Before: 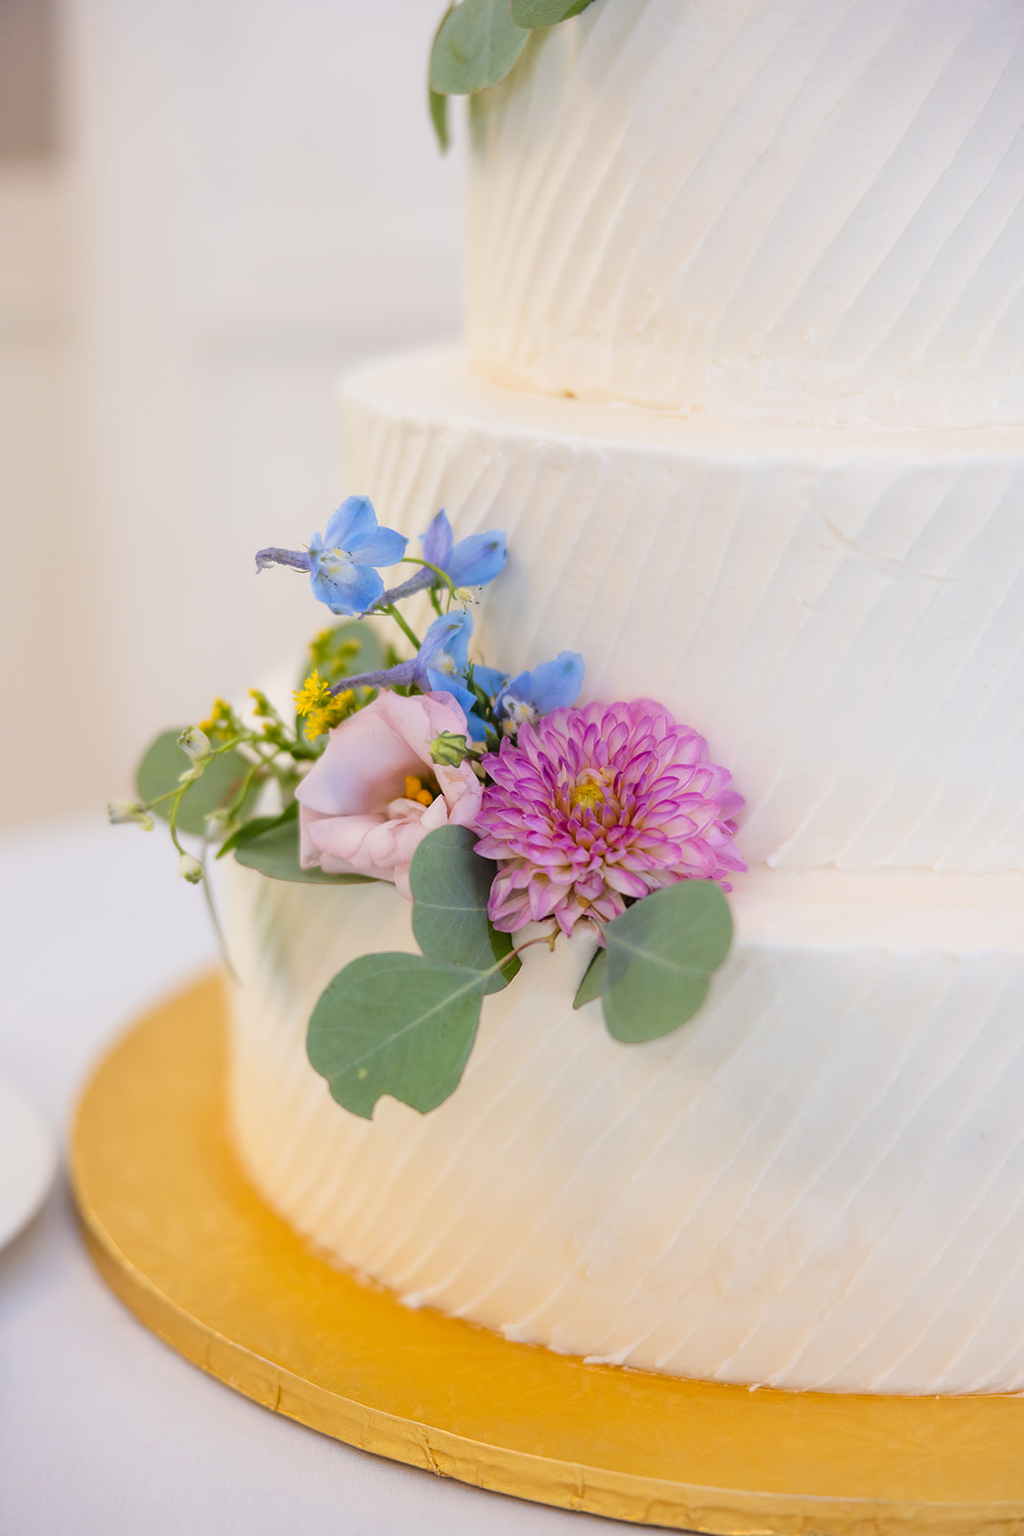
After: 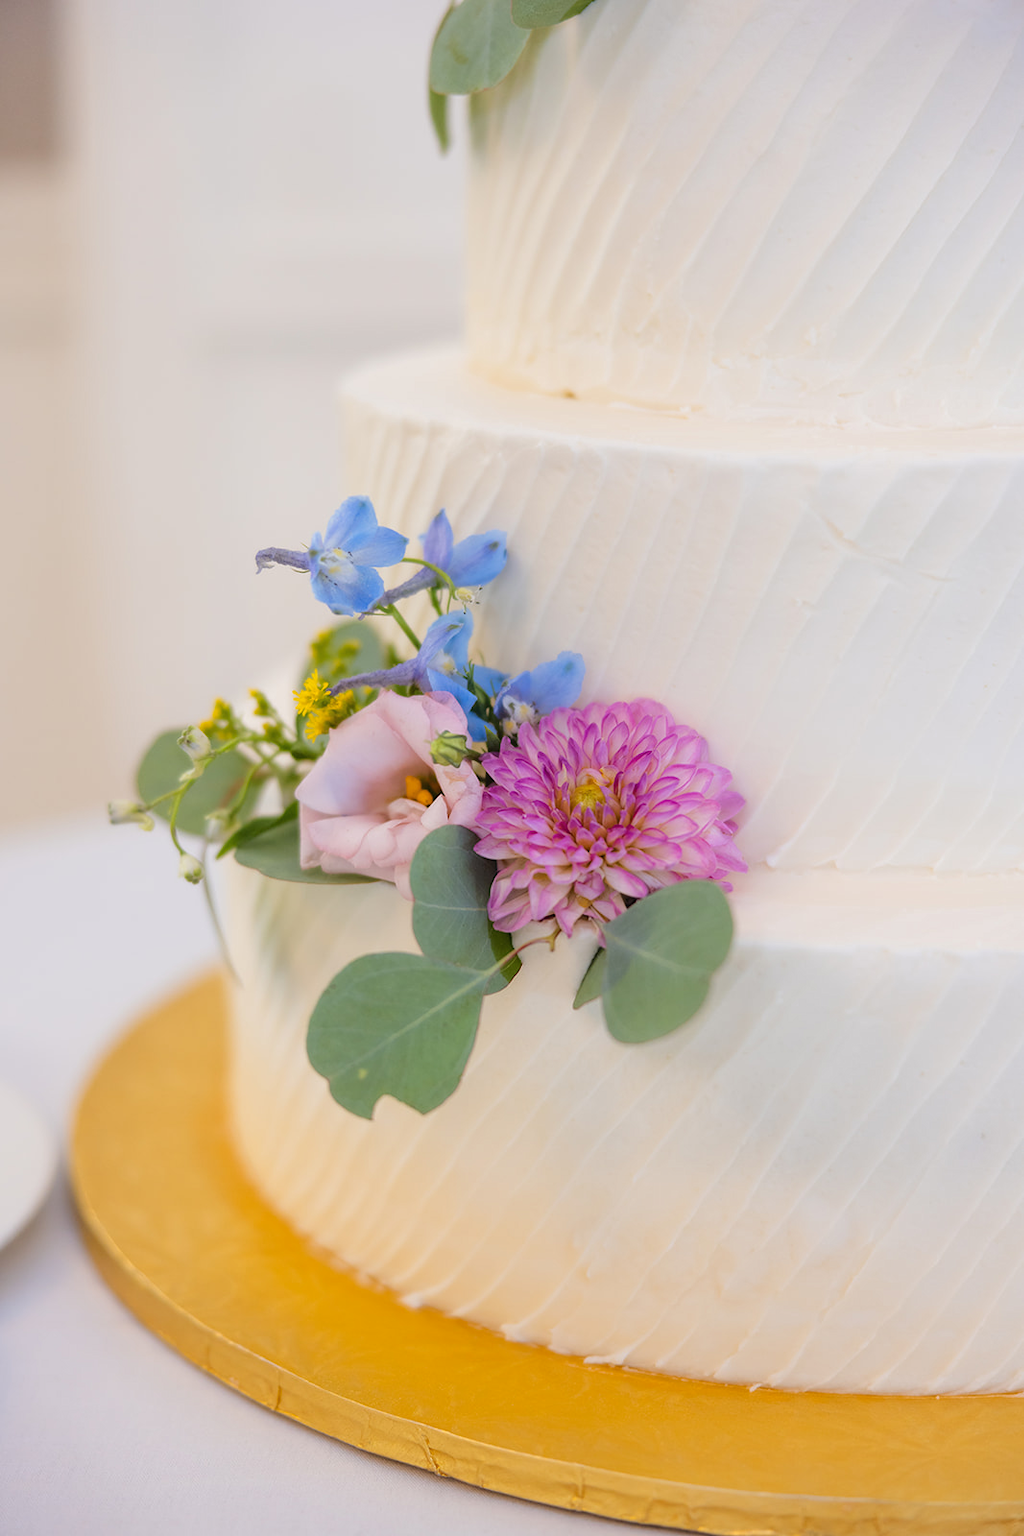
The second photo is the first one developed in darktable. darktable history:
tone curve: curves: ch0 [(0, 0) (0.003, 0.032) (0.011, 0.034) (0.025, 0.039) (0.044, 0.055) (0.069, 0.078) (0.1, 0.111) (0.136, 0.147) (0.177, 0.191) (0.224, 0.238) (0.277, 0.291) (0.335, 0.35) (0.399, 0.41) (0.468, 0.48) (0.543, 0.547) (0.623, 0.621) (0.709, 0.699) (0.801, 0.789) (0.898, 0.884) (1, 1)], color space Lab, independent channels, preserve colors none
